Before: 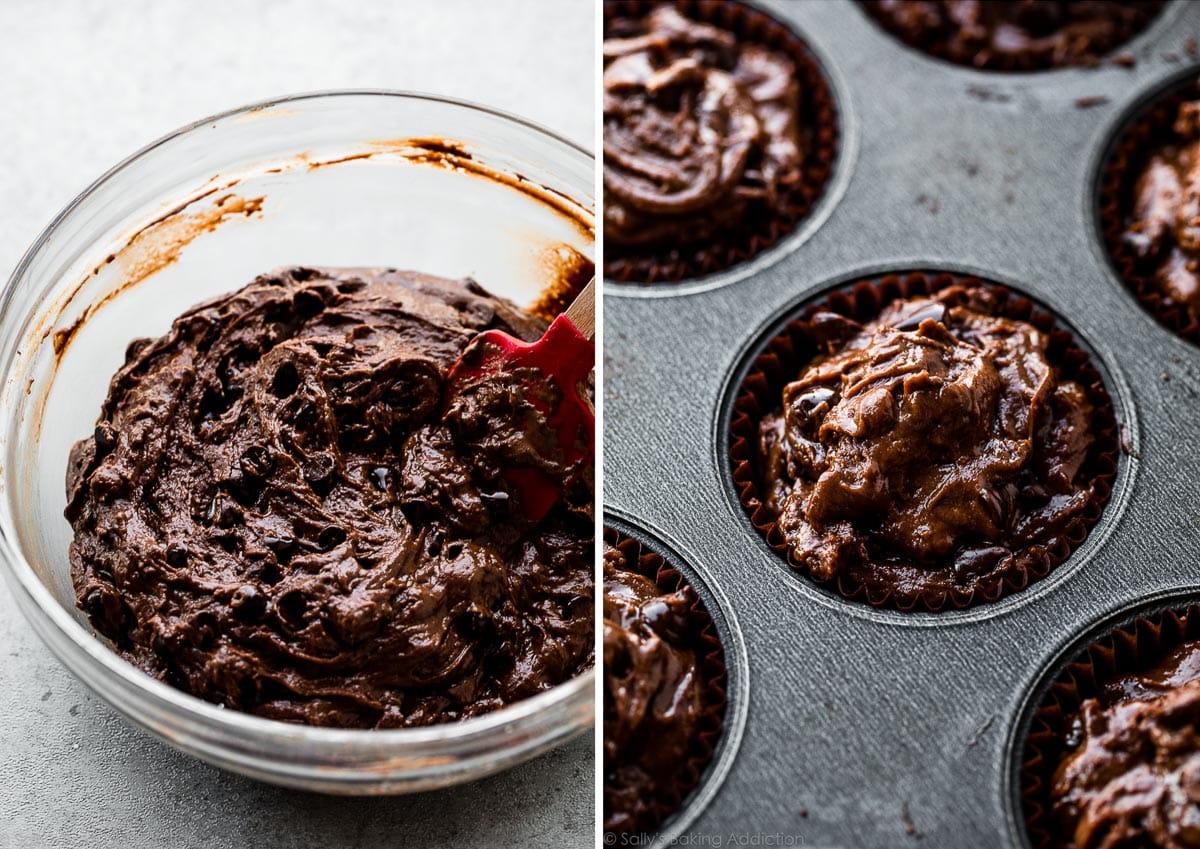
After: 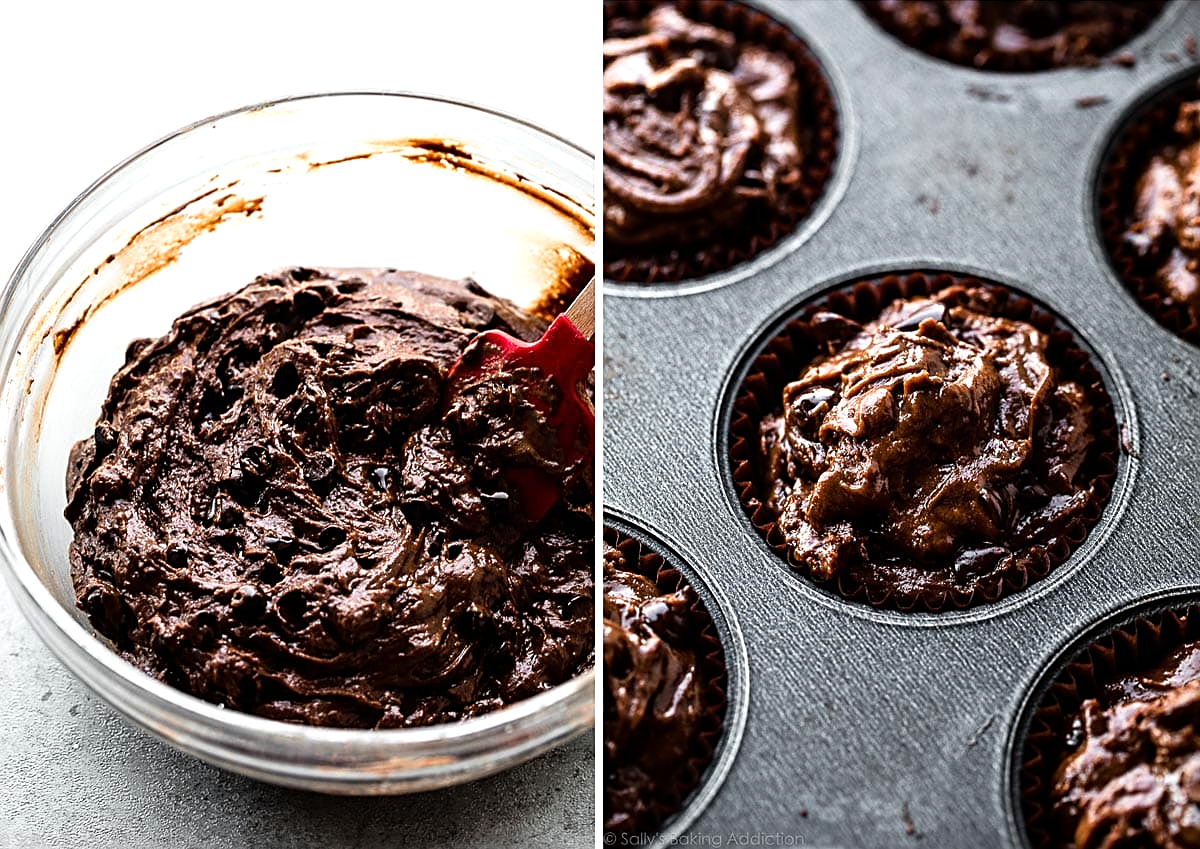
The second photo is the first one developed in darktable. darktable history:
sharpen: on, module defaults
tone equalizer: -8 EV -0.451 EV, -7 EV -0.398 EV, -6 EV -0.339 EV, -5 EV -0.255 EV, -3 EV 0.227 EV, -2 EV 0.354 EV, -1 EV 0.391 EV, +0 EV 0.409 EV
